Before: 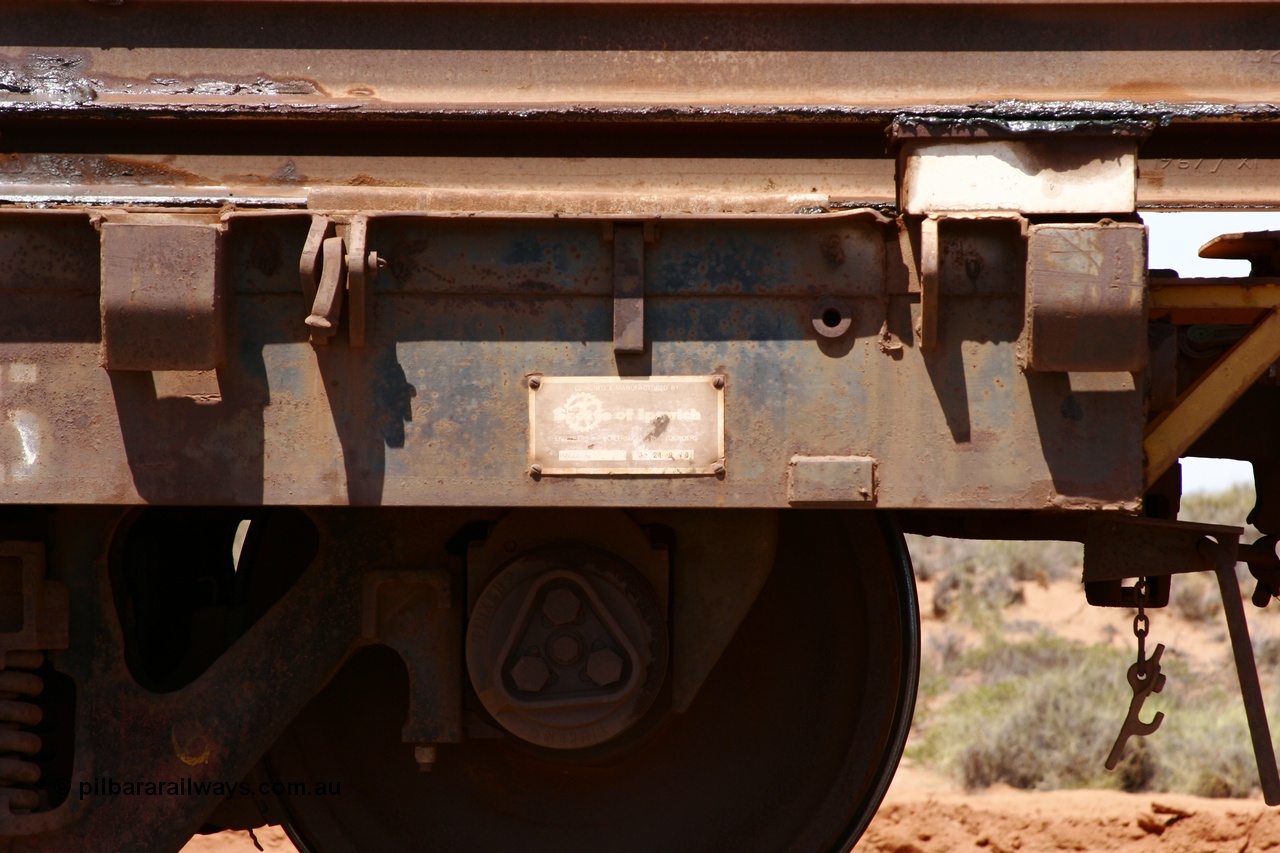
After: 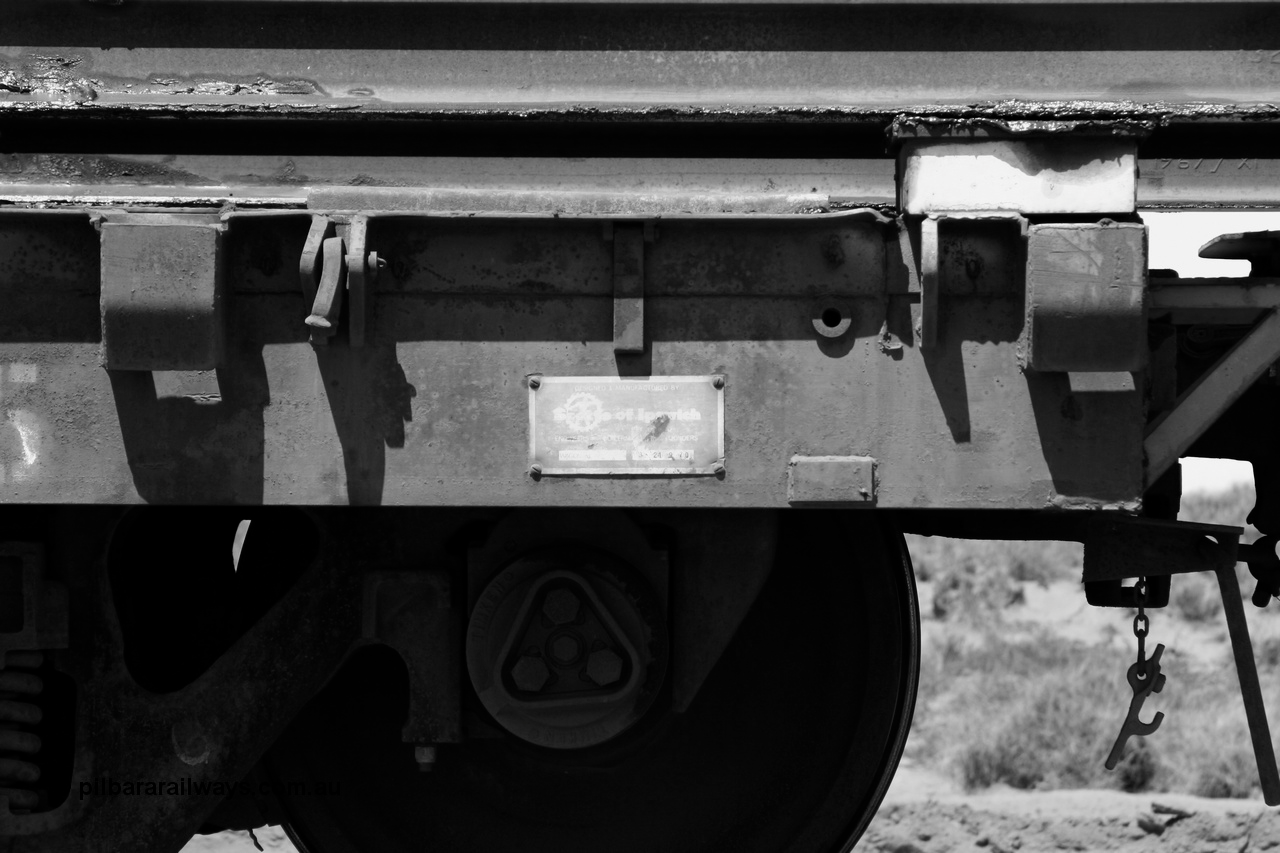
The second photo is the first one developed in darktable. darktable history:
color correction: highlights b* 0.044
color calibration: output gray [0.267, 0.423, 0.267, 0], x 0.357, y 0.369, temperature 4714.52 K
